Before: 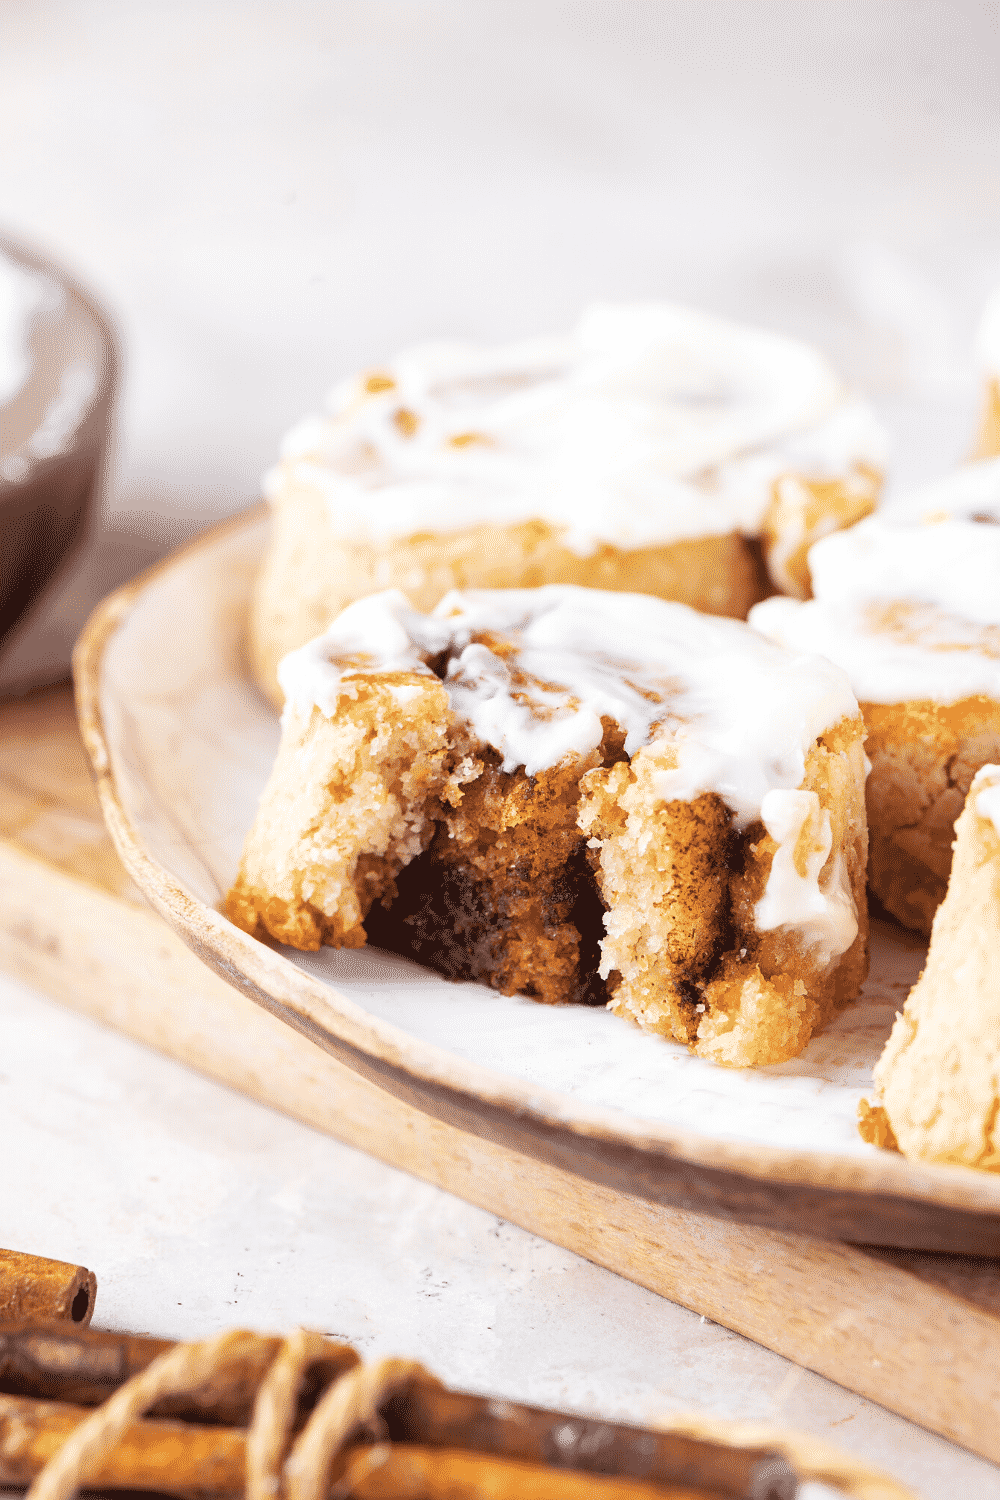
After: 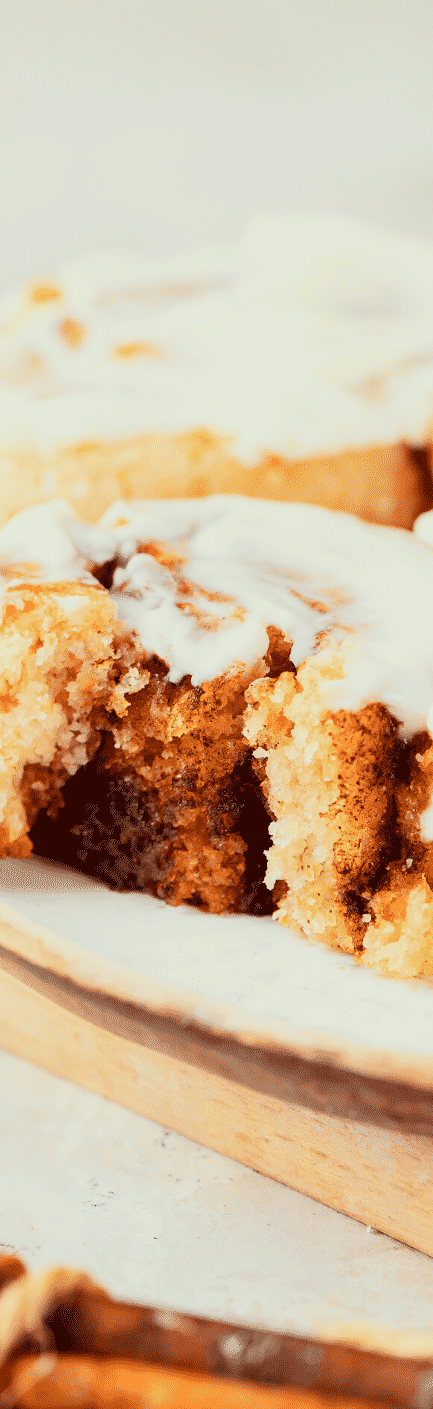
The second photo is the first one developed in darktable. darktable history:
crop: left 33.452%, top 6.025%, right 23.155%
color balance rgb: perceptual saturation grading › global saturation 20%, perceptual saturation grading › highlights -25%, perceptual saturation grading › shadows 25%
tone curve: curves: ch0 [(0, 0) (0.091, 0.066) (0.184, 0.16) (0.491, 0.519) (0.748, 0.765) (1, 0.919)]; ch1 [(0, 0) (0.179, 0.173) (0.322, 0.32) (0.424, 0.424) (0.502, 0.504) (0.56, 0.578) (0.631, 0.675) (0.777, 0.806) (1, 1)]; ch2 [(0, 0) (0.434, 0.447) (0.483, 0.487) (0.547, 0.573) (0.676, 0.673) (1, 1)], color space Lab, independent channels, preserve colors none
color correction: highlights a* -4.73, highlights b* 5.06, saturation 0.97
